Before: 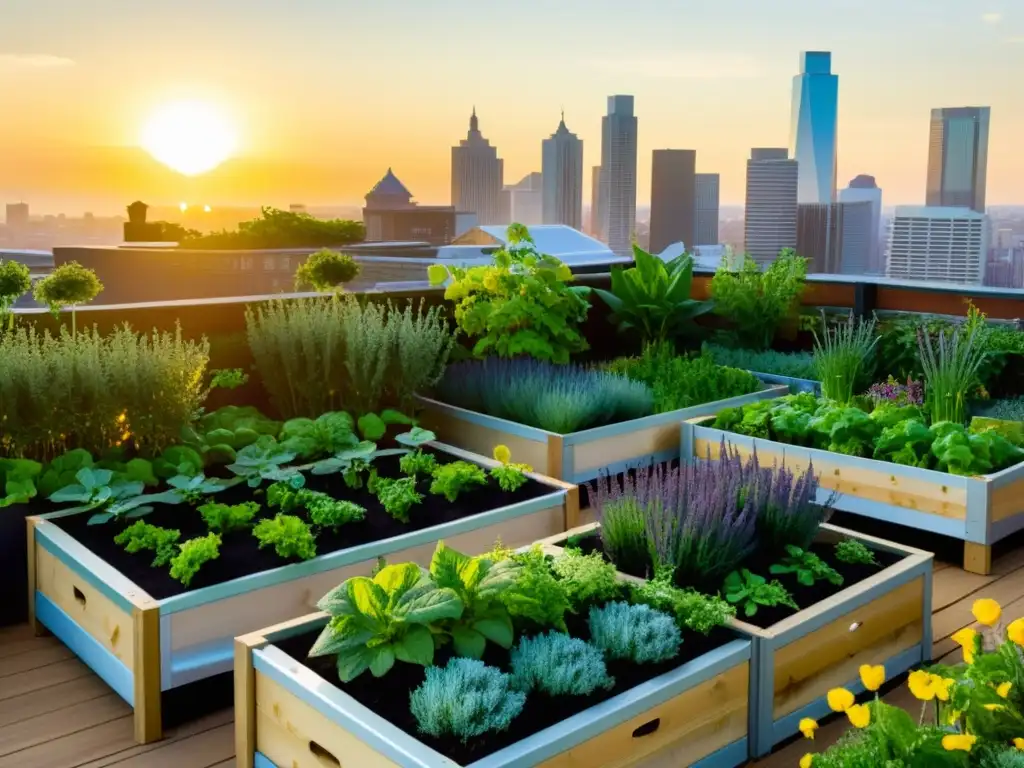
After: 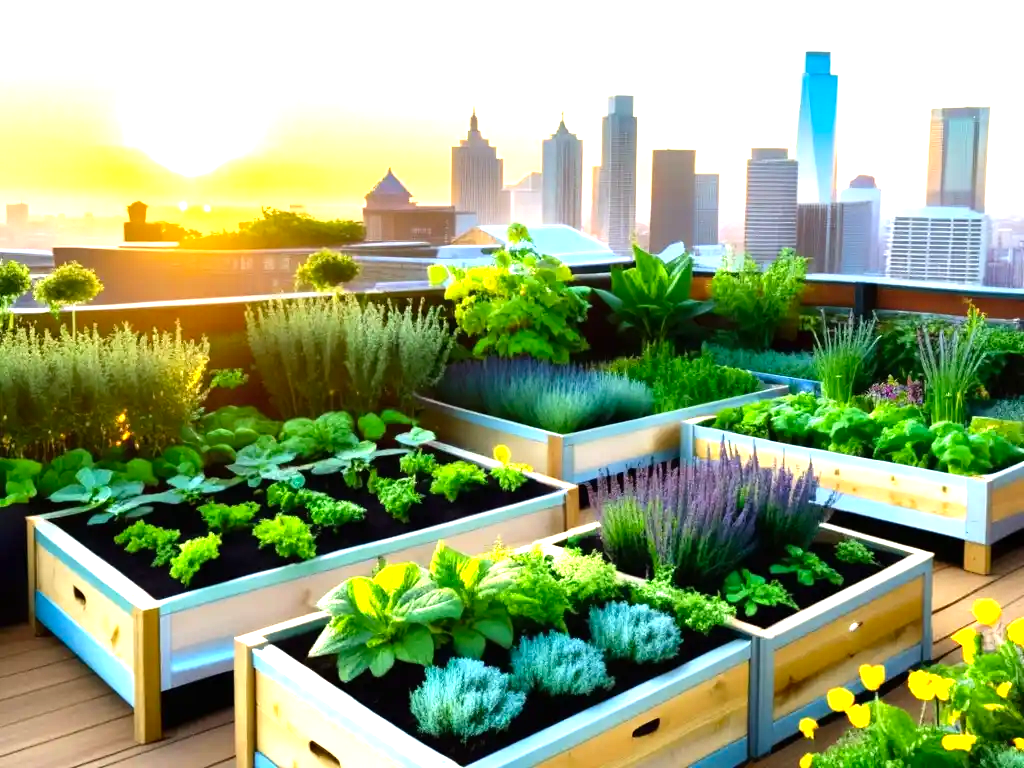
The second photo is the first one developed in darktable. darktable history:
levels: white 99.91%, levels [0, 0.352, 0.703]
contrast brightness saturation: contrast 0.073
